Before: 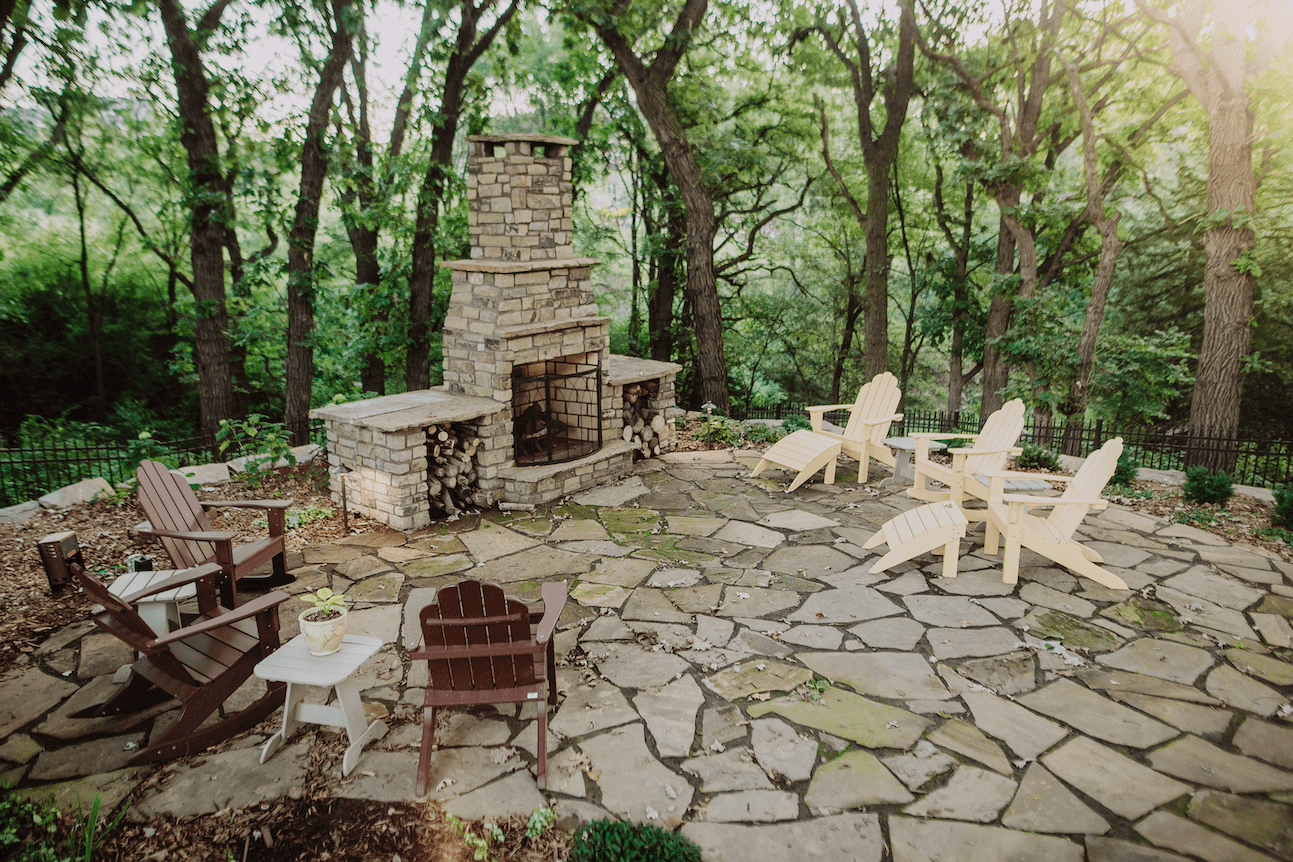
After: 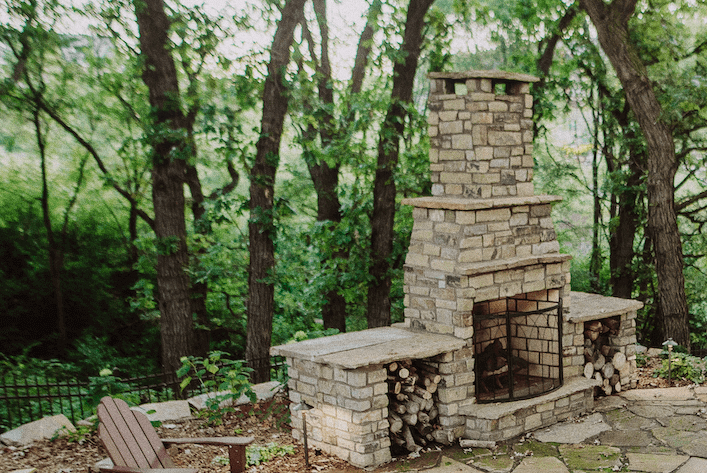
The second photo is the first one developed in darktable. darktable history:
crop and rotate: left 3.047%, top 7.509%, right 42.236%, bottom 37.598%
bloom: size 16%, threshold 98%, strength 20%
grain: coarseness 0.47 ISO
